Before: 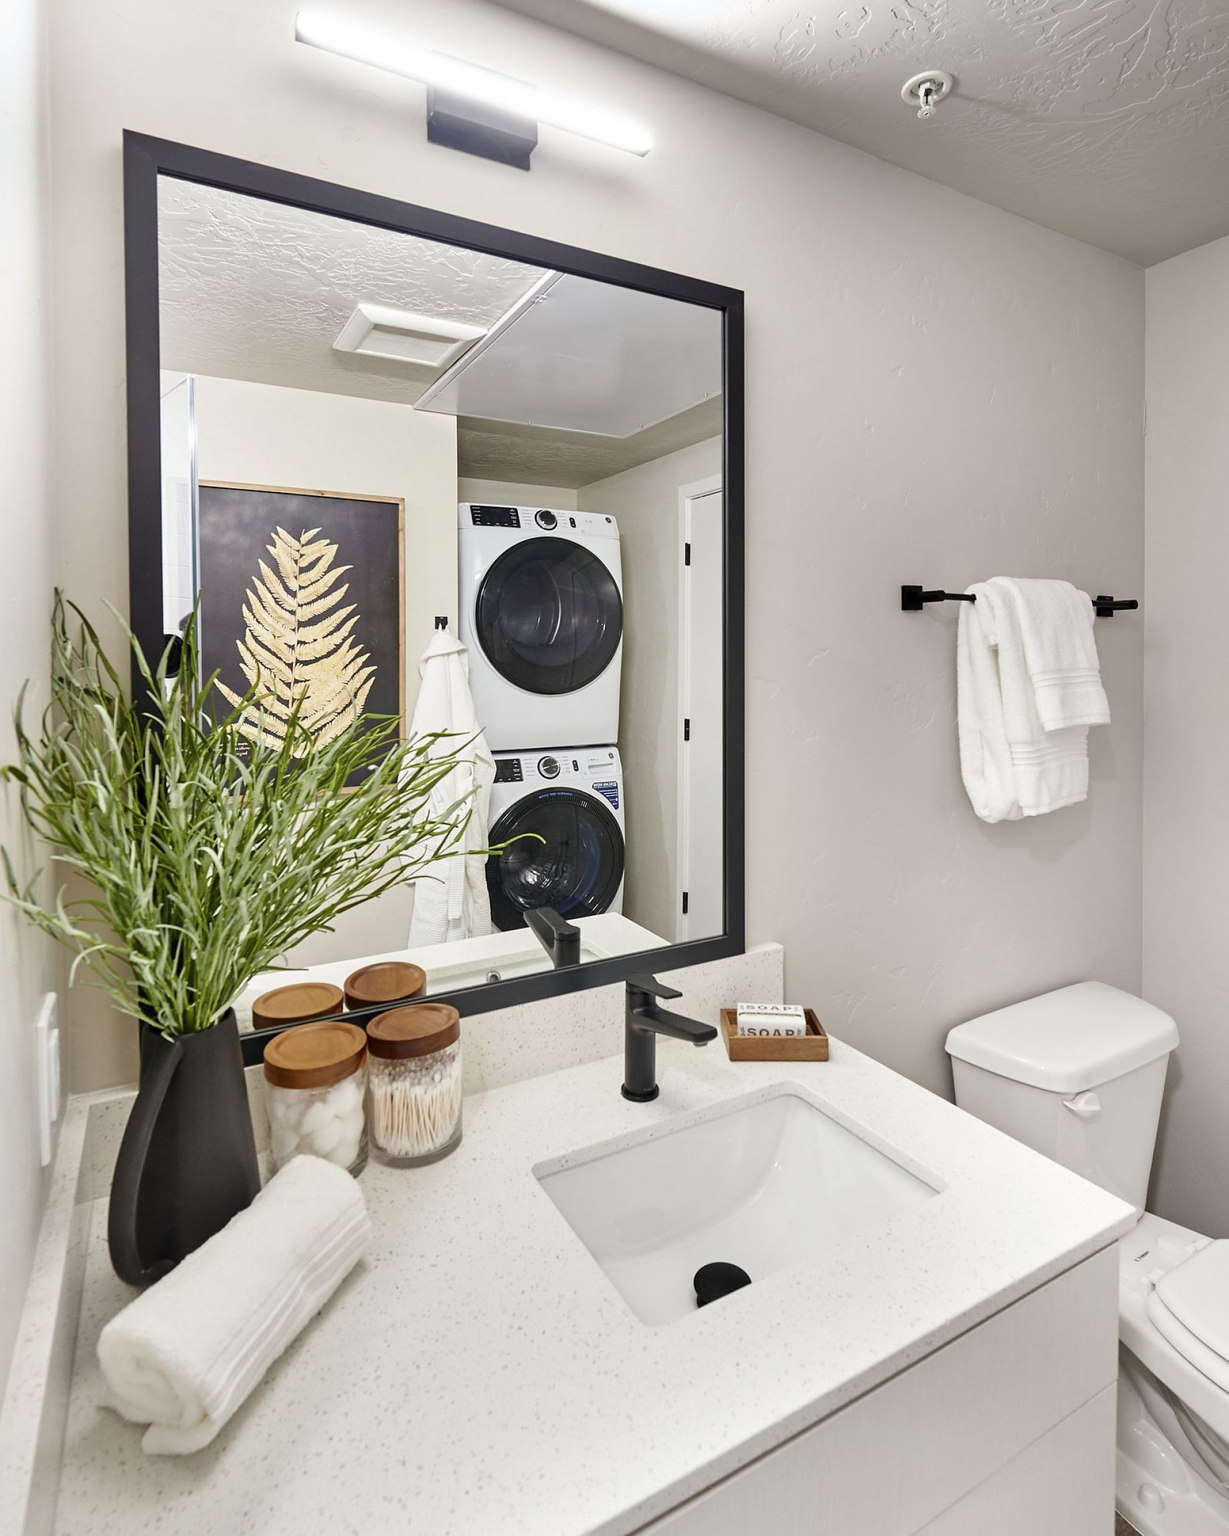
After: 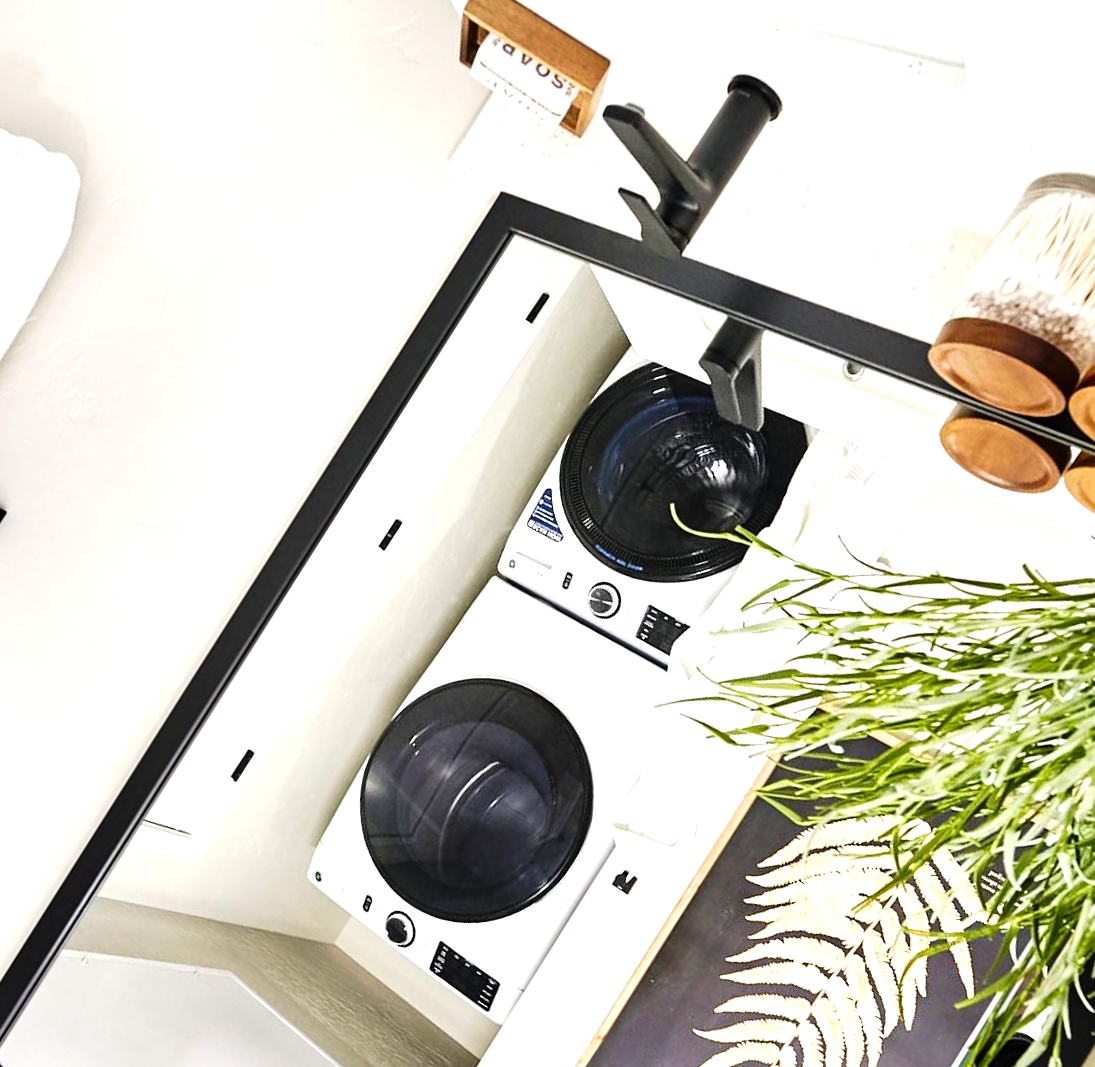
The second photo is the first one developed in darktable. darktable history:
exposure: exposure 0.404 EV, compensate exposure bias true, compensate highlight preservation false
tone curve: curves: ch0 [(0.016, 0.011) (0.21, 0.113) (0.515, 0.476) (0.78, 0.795) (1, 0.981)], preserve colors none
crop and rotate: angle 147.55°, left 9.169%, top 15.664%, right 4.375%, bottom 16.98%
tone equalizer: -8 EV -0.722 EV, -7 EV -0.731 EV, -6 EV -0.594 EV, -5 EV -0.422 EV, -3 EV 0.392 EV, -2 EV 0.6 EV, -1 EV 0.68 EV, +0 EV 0.755 EV
